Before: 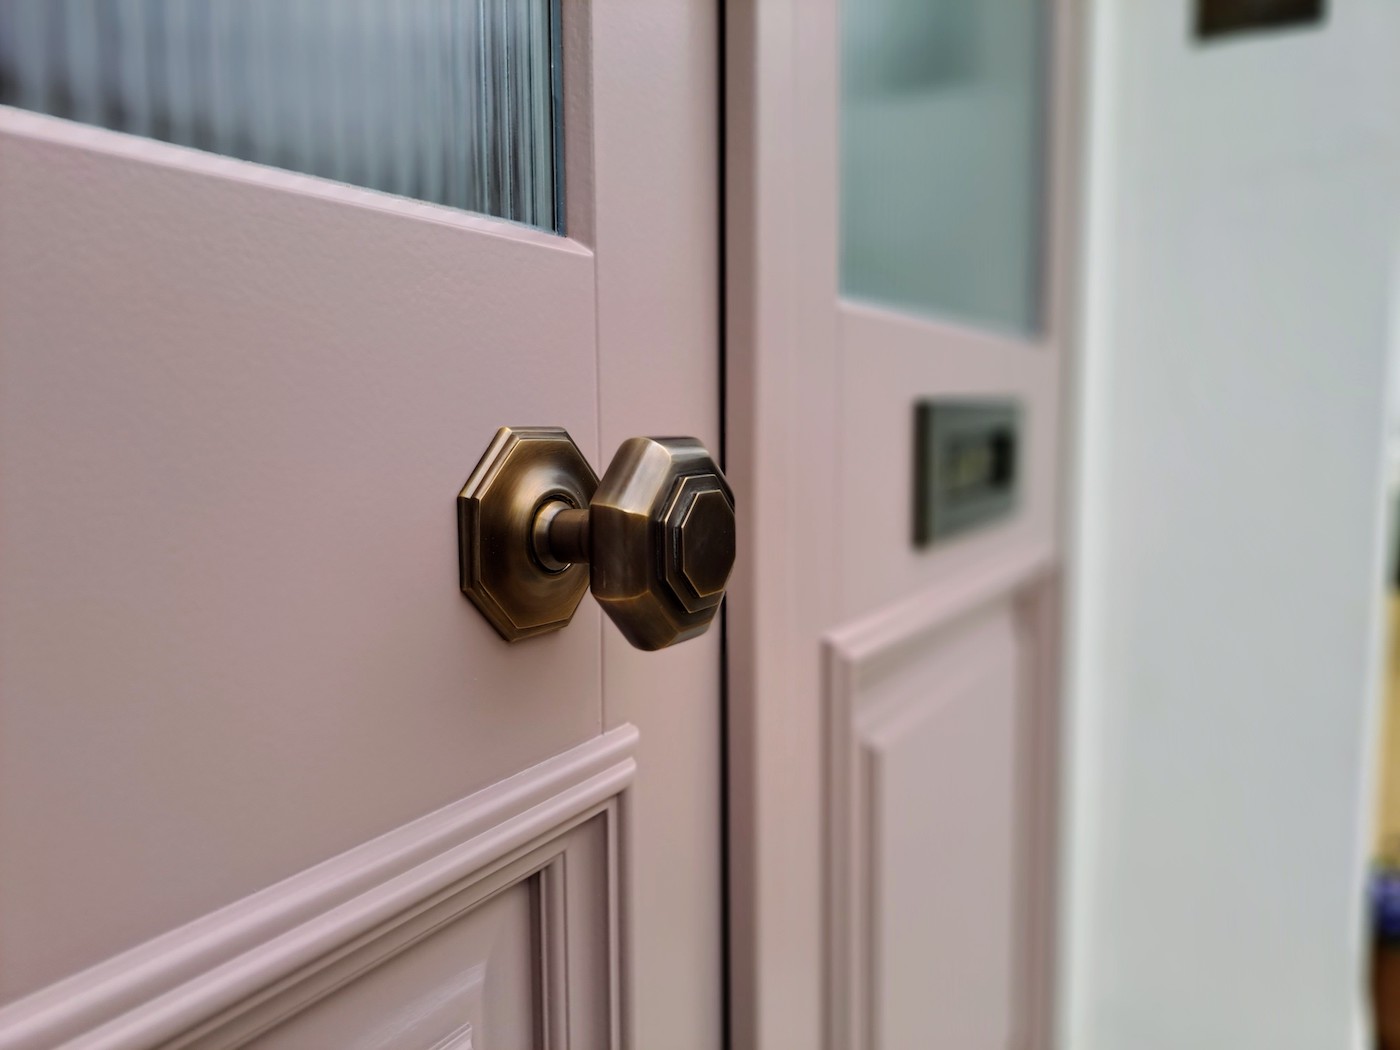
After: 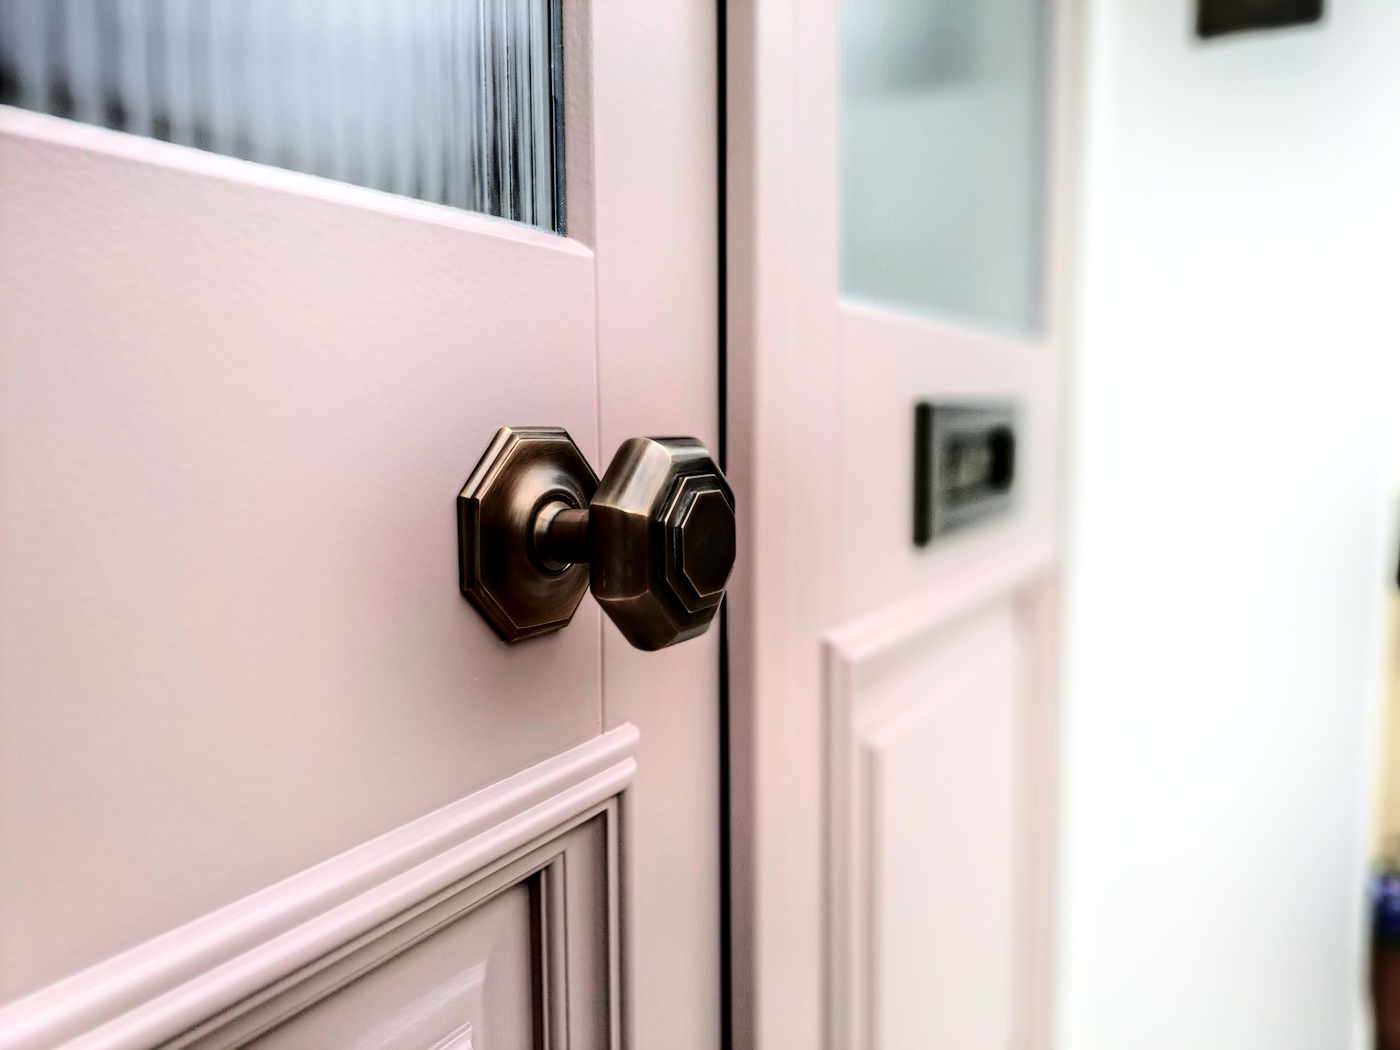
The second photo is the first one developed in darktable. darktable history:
shadows and highlights: shadows -54.3, highlights 86.09, soften with gaussian
local contrast: detail 144%
tone equalizer: -8 EV -0.75 EV, -7 EV -0.7 EV, -6 EV -0.6 EV, -5 EV -0.4 EV, -3 EV 0.4 EV, -2 EV 0.6 EV, -1 EV 0.7 EV, +0 EV 0.75 EV, edges refinement/feathering 500, mask exposure compensation -1.57 EV, preserve details no
tone curve: curves: ch0 [(0, 0.009) (0.105, 0.069) (0.195, 0.154) (0.289, 0.278) (0.384, 0.391) (0.513, 0.53) (0.66, 0.667) (0.895, 0.863) (1, 0.919)]; ch1 [(0, 0) (0.161, 0.092) (0.35, 0.33) (0.403, 0.395) (0.456, 0.469) (0.502, 0.499) (0.519, 0.514) (0.576, 0.587) (0.642, 0.645) (0.701, 0.742) (1, 0.942)]; ch2 [(0, 0) (0.371, 0.362) (0.437, 0.437) (0.501, 0.5) (0.53, 0.528) (0.569, 0.551) (0.619, 0.58) (0.883, 0.752) (1, 0.929)], color space Lab, independent channels, preserve colors none
